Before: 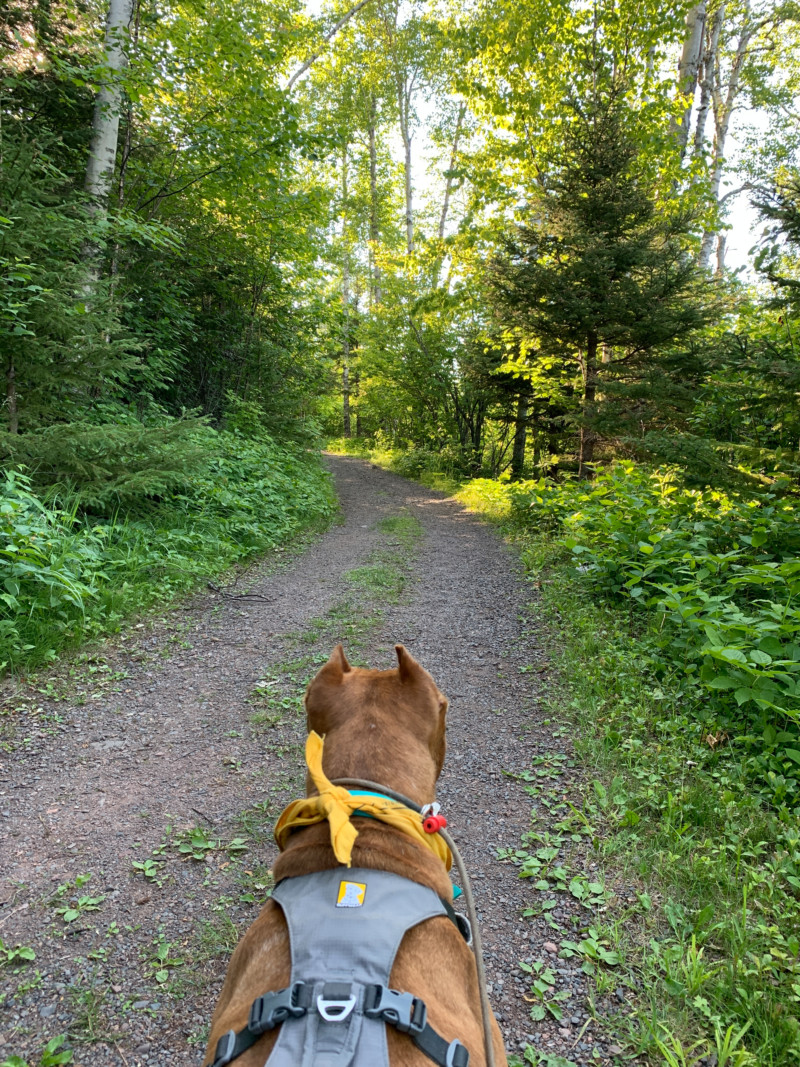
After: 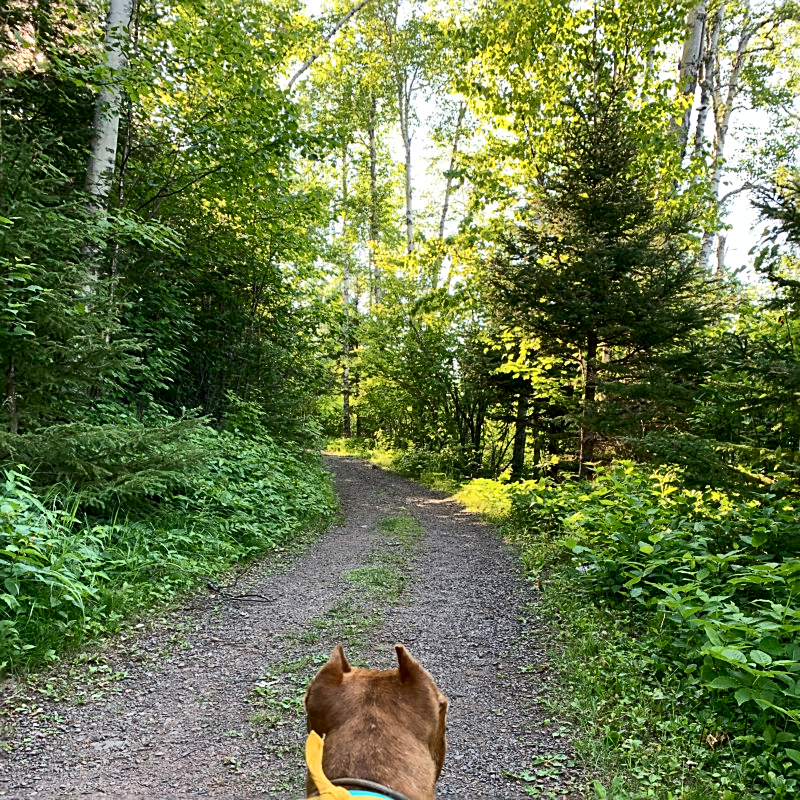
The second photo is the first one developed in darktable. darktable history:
contrast brightness saturation: contrast 0.219
crop: bottom 24.985%
sharpen: on, module defaults
